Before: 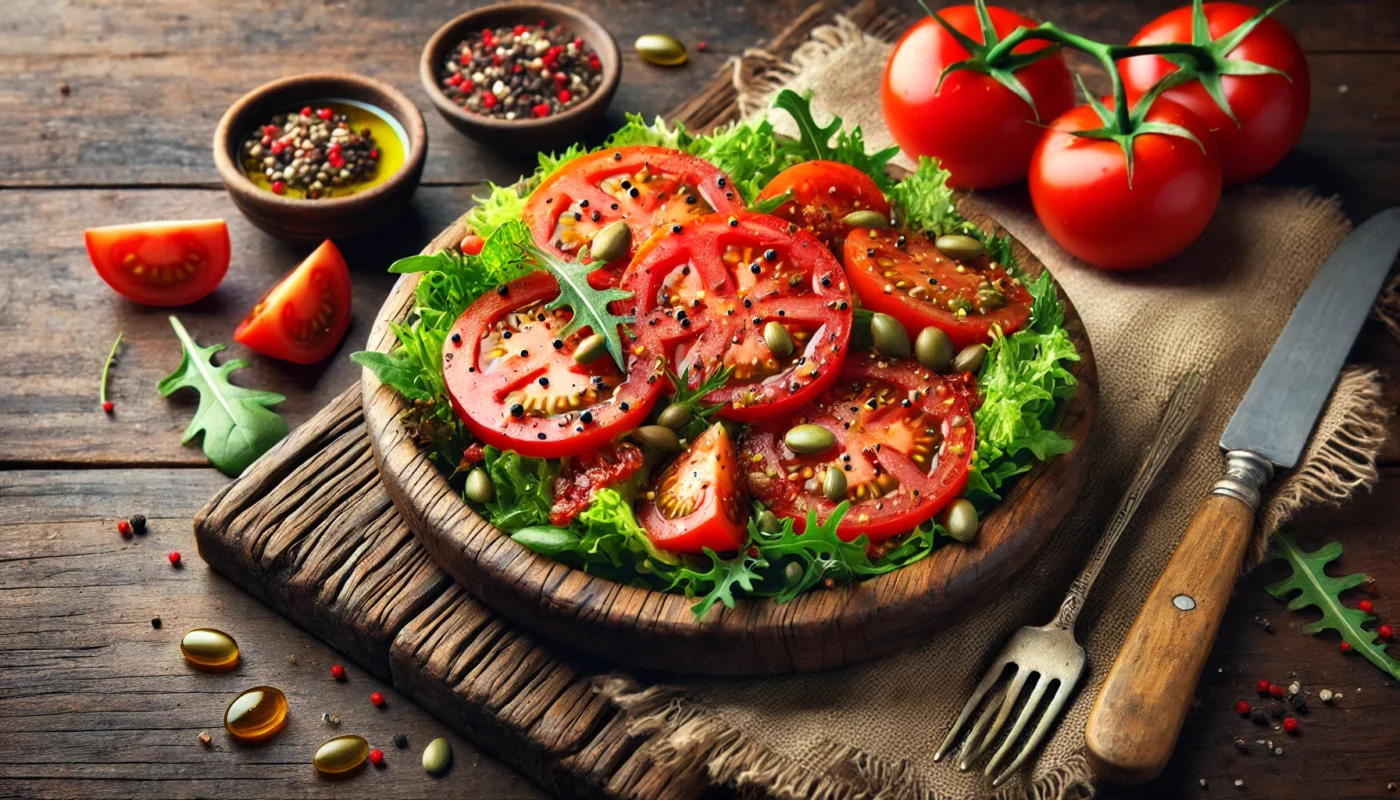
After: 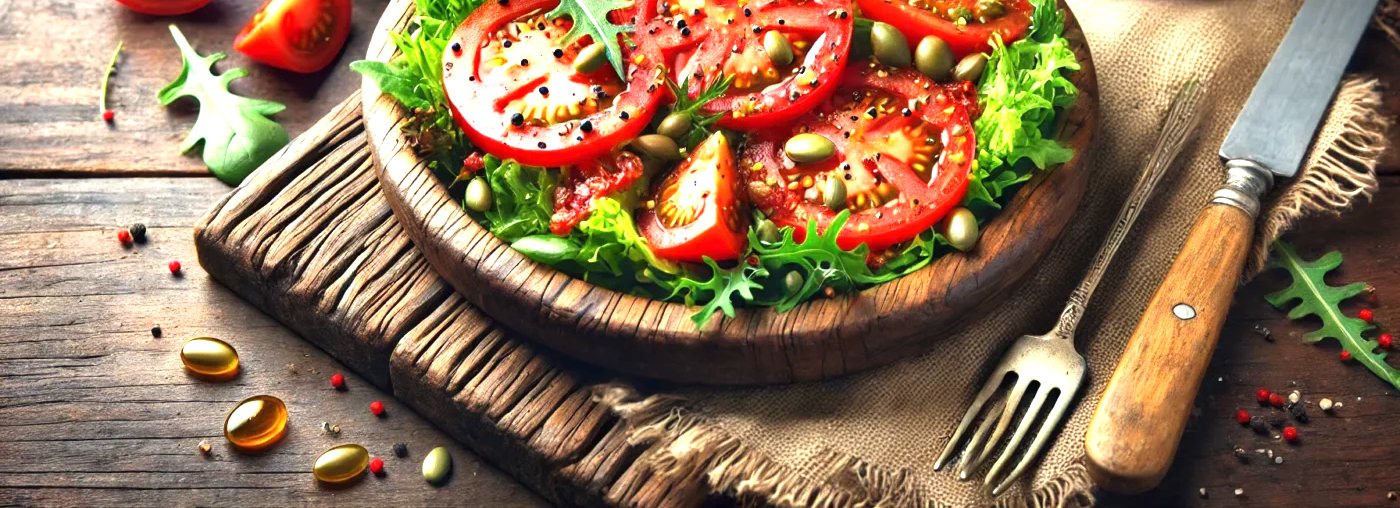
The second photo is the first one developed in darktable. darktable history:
exposure: black level correction 0, exposure 1.1 EV, compensate exposure bias true, compensate highlight preservation false
crop and rotate: top 36.435%
